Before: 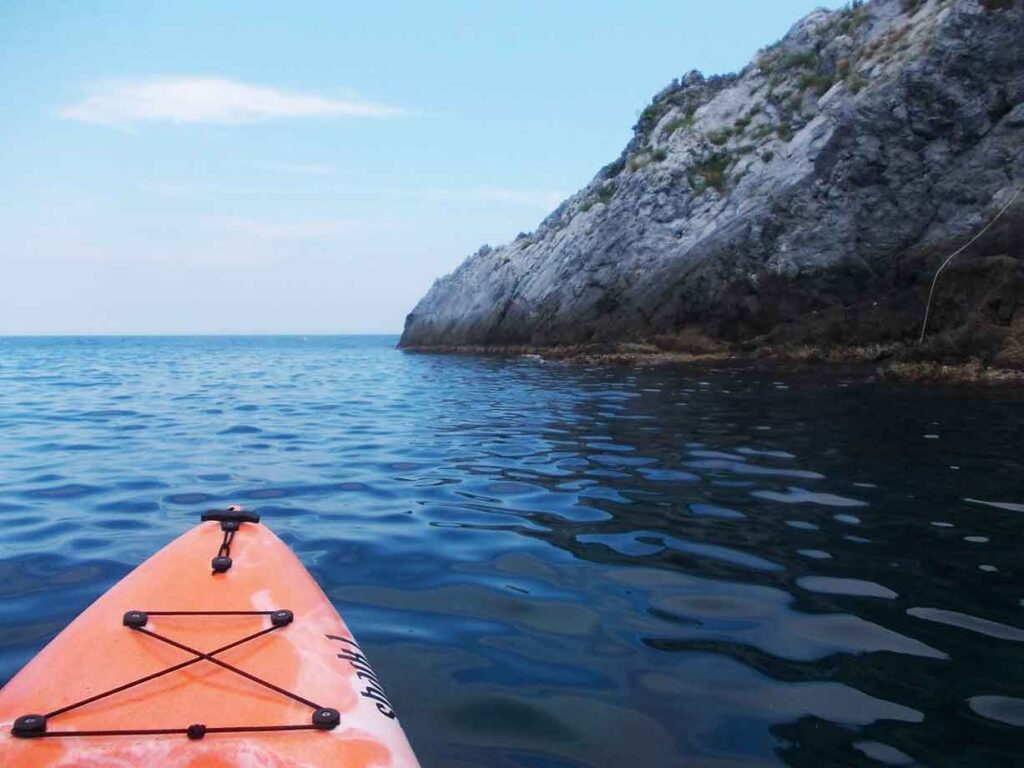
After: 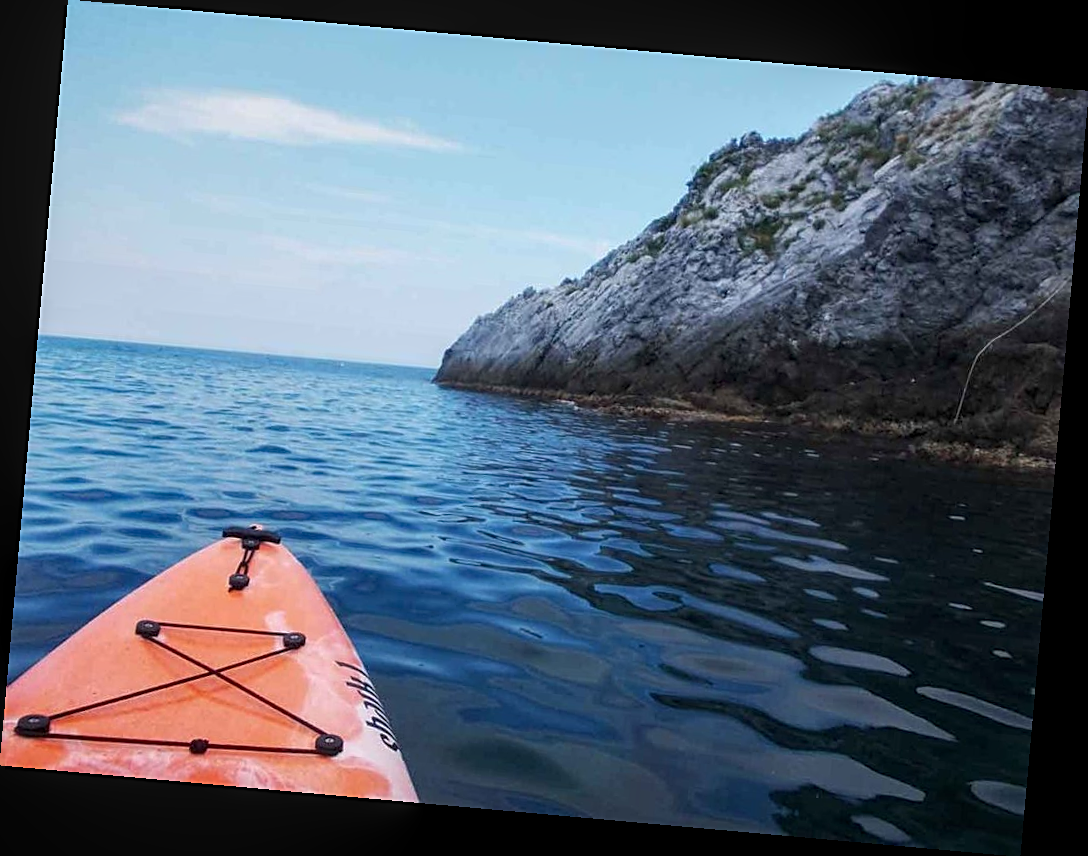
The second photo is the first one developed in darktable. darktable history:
local contrast: on, module defaults
rotate and perspective: rotation 5.12°, automatic cropping off
sharpen: on, module defaults
